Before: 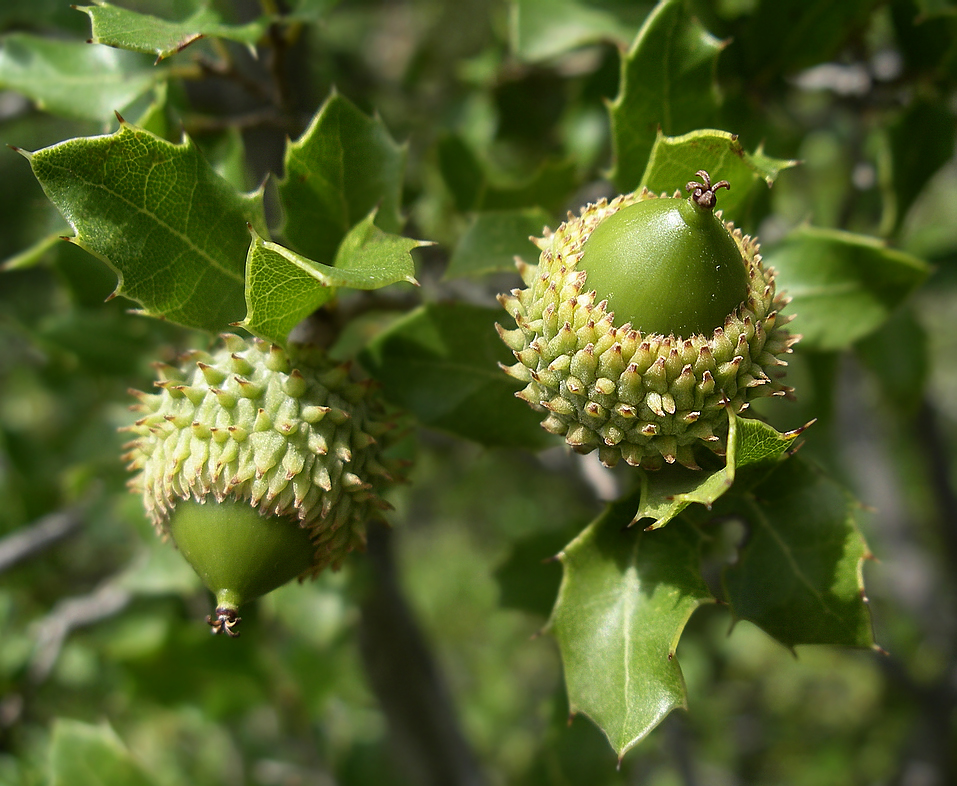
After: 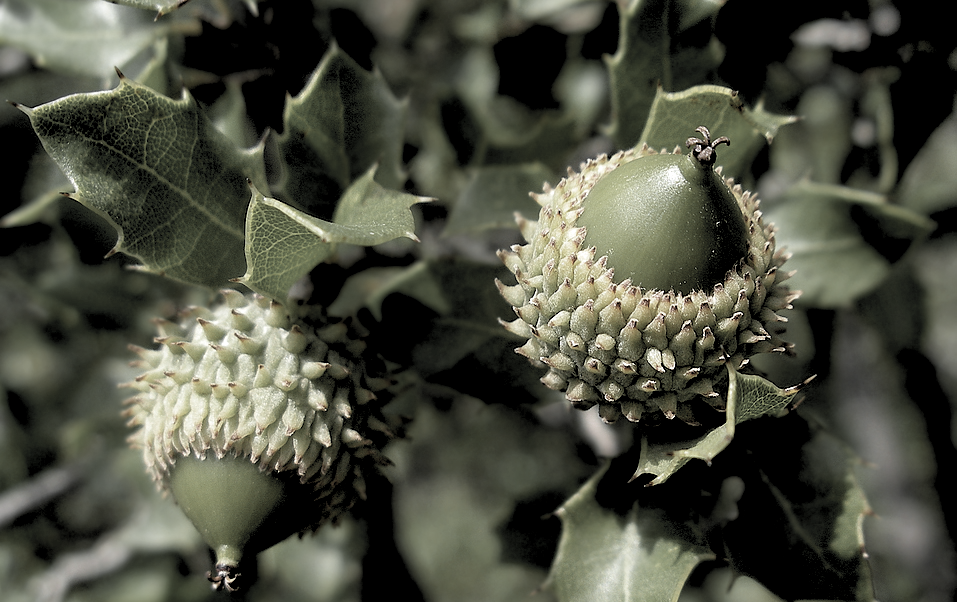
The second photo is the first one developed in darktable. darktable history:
rgb levels: levels [[0.029, 0.461, 0.922], [0, 0.5, 1], [0, 0.5, 1]]
crop: top 5.667%, bottom 17.637%
color zones: curves: ch0 [(0, 0.613) (0.01, 0.613) (0.245, 0.448) (0.498, 0.529) (0.642, 0.665) (0.879, 0.777) (0.99, 0.613)]; ch1 [(0, 0.035) (0.121, 0.189) (0.259, 0.197) (0.415, 0.061) (0.589, 0.022) (0.732, 0.022) (0.857, 0.026) (0.991, 0.053)]
